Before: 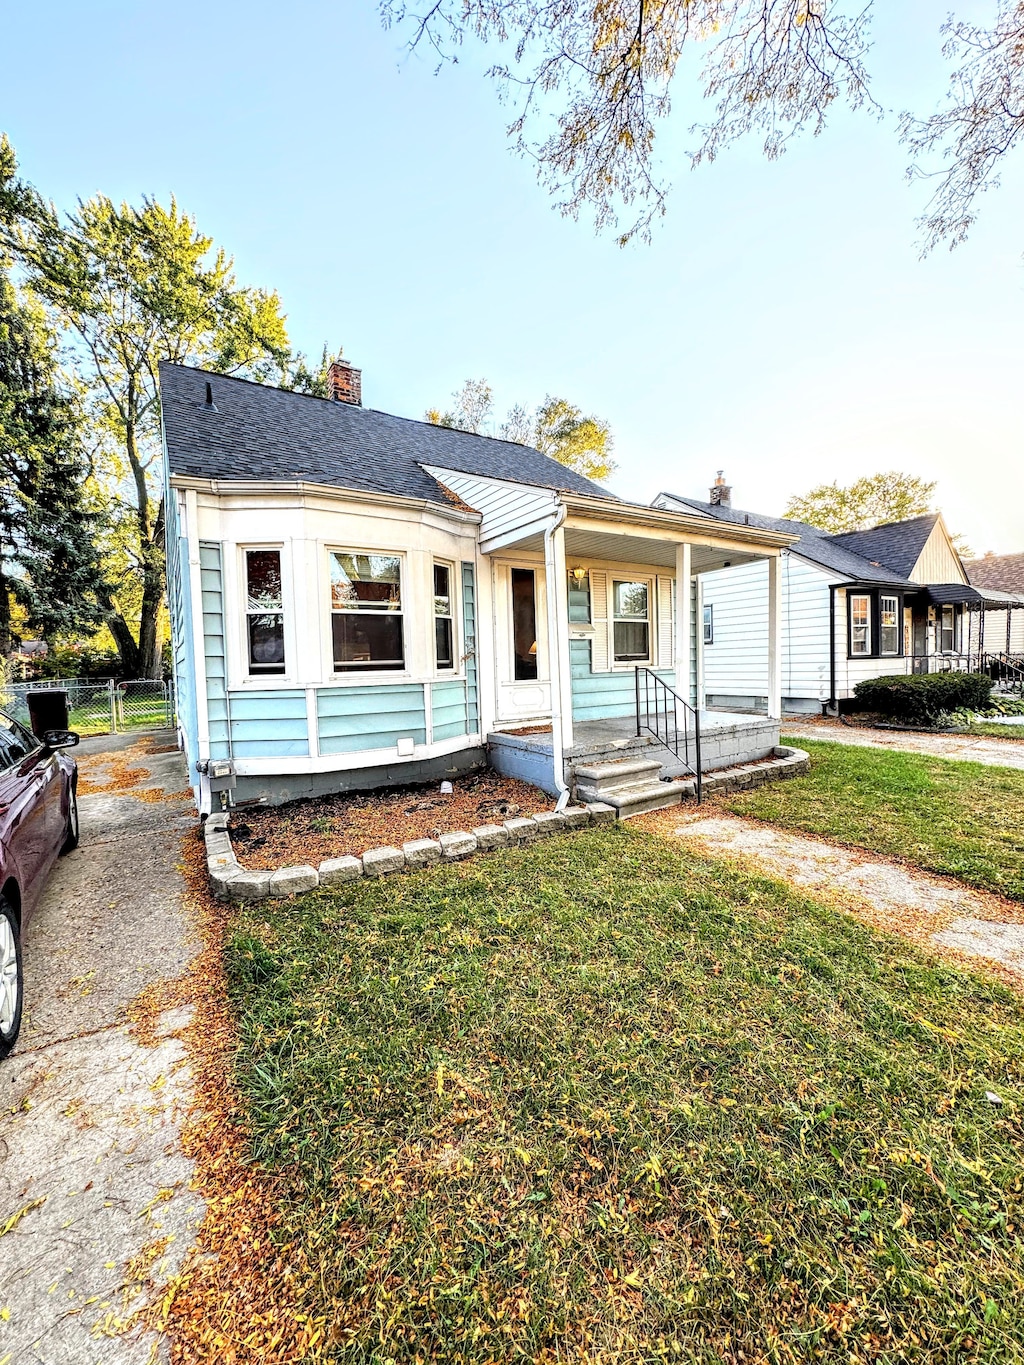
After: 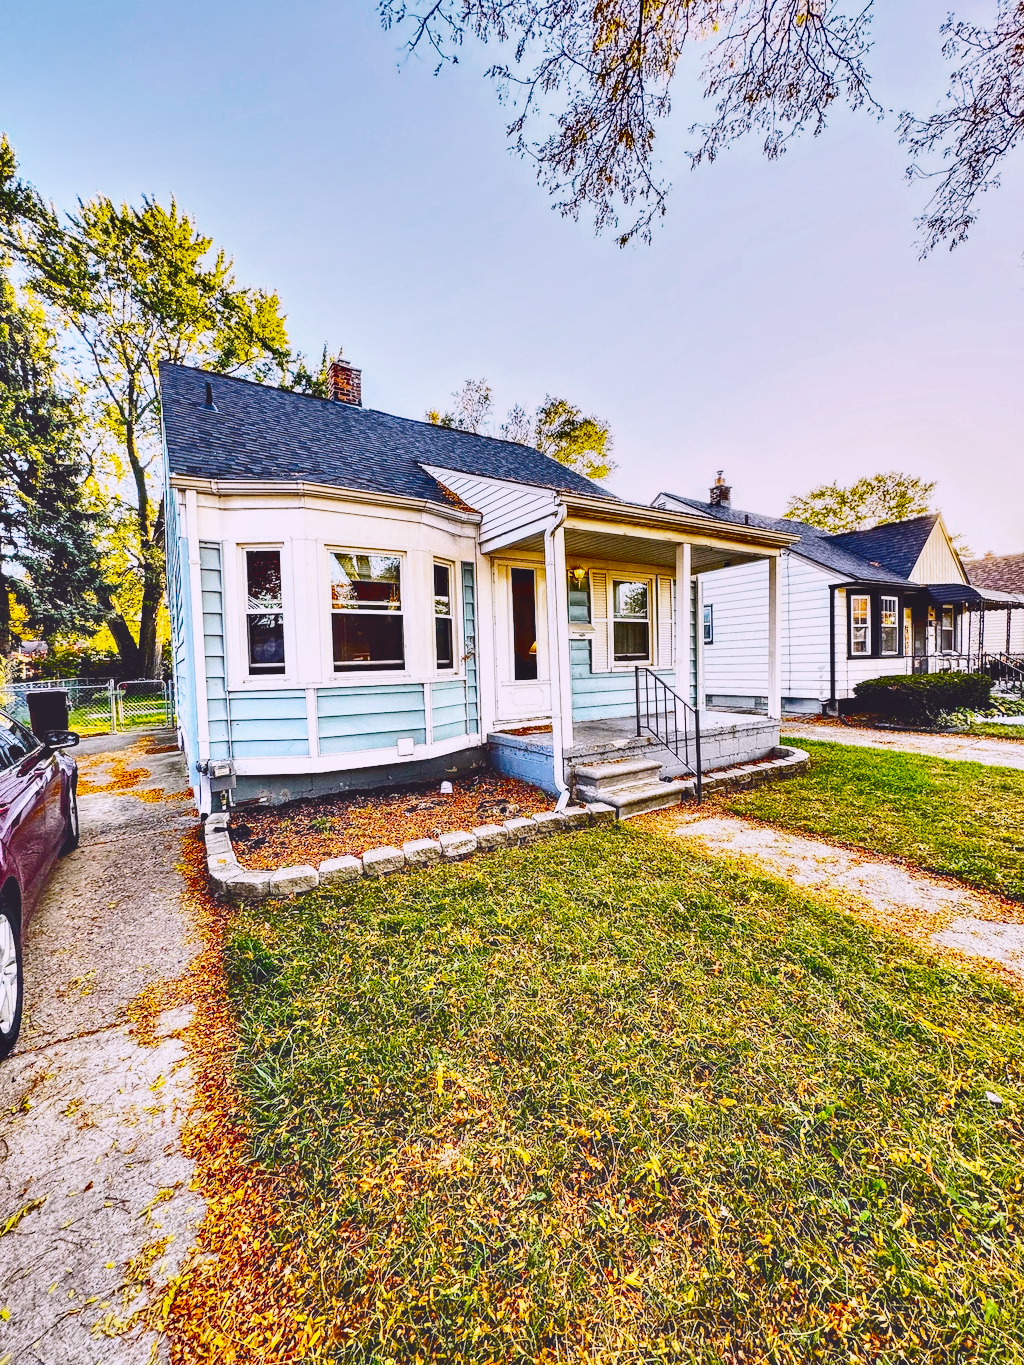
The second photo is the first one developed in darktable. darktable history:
tone curve: curves: ch0 [(0, 0.142) (0.384, 0.314) (0.752, 0.711) (0.991, 0.95)]; ch1 [(0.006, 0.129) (0.346, 0.384) (1, 1)]; ch2 [(0.003, 0.057) (0.261, 0.248) (1, 1)], color space Lab, independent channels
base curve: curves: ch0 [(0, 0) (0.032, 0.025) (0.121, 0.166) (0.206, 0.329) (0.605, 0.79) (1, 1)], preserve colors none
shadows and highlights: white point adjustment 0.1, highlights -70, soften with gaussian
color balance rgb: perceptual saturation grading › global saturation 30%, global vibrance 20%
